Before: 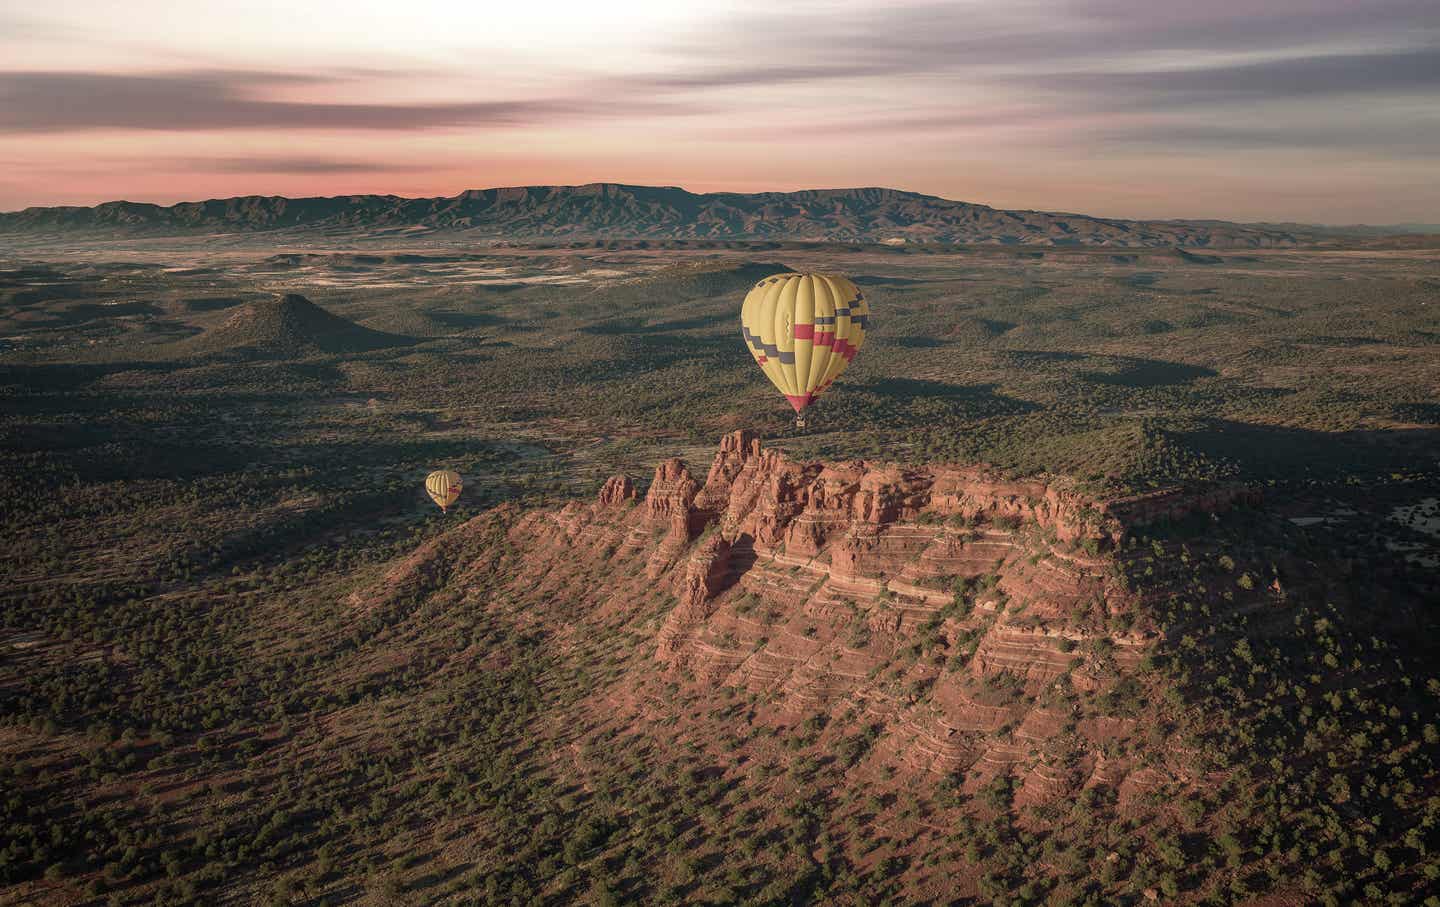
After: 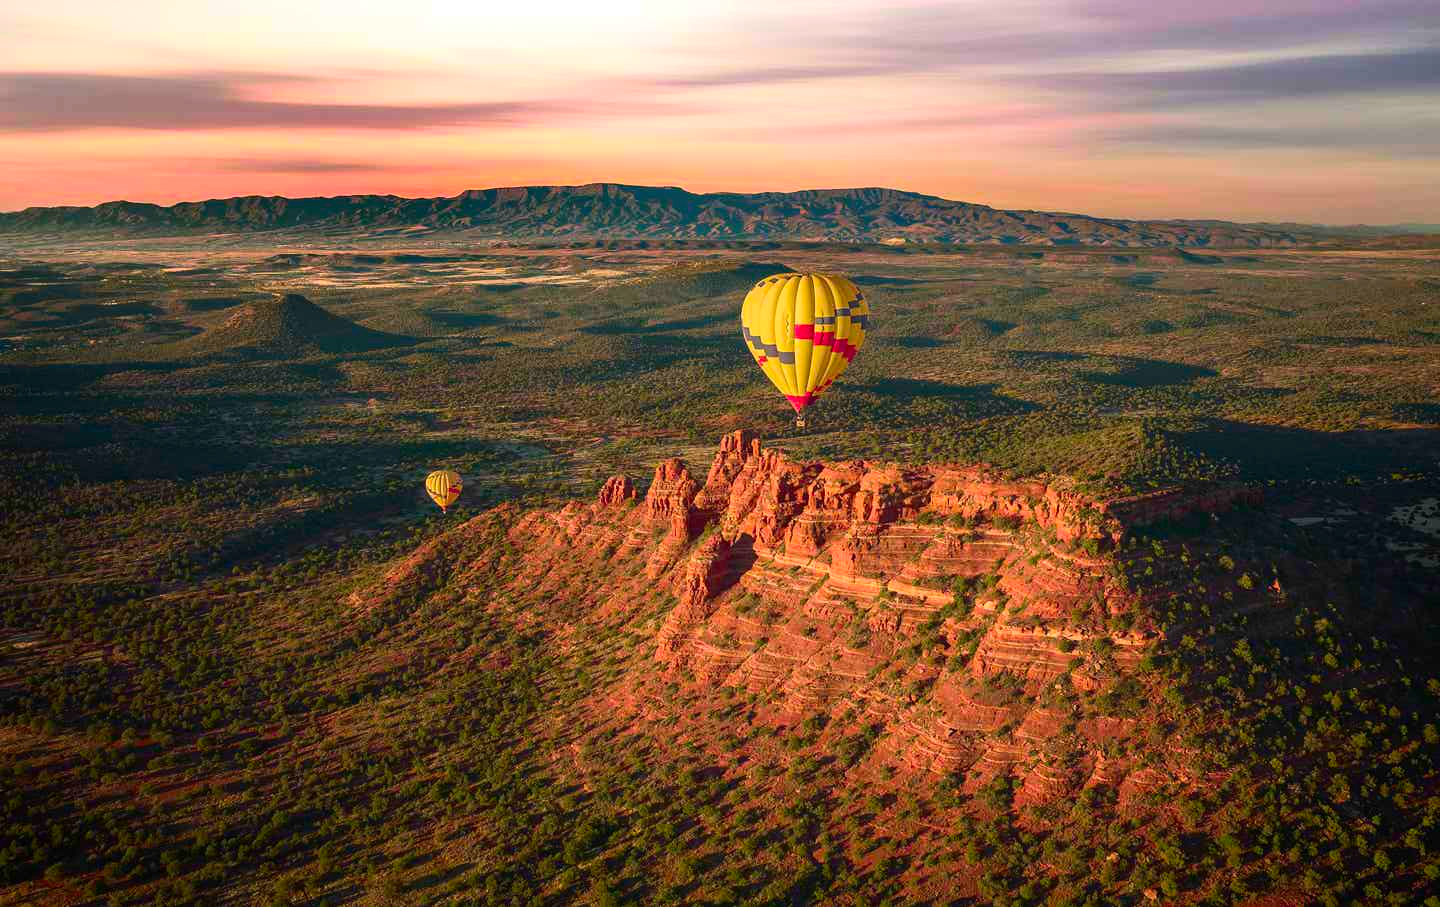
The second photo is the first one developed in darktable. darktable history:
color correction: saturation 2.15
contrast brightness saturation: contrast 0.24, brightness 0.09
